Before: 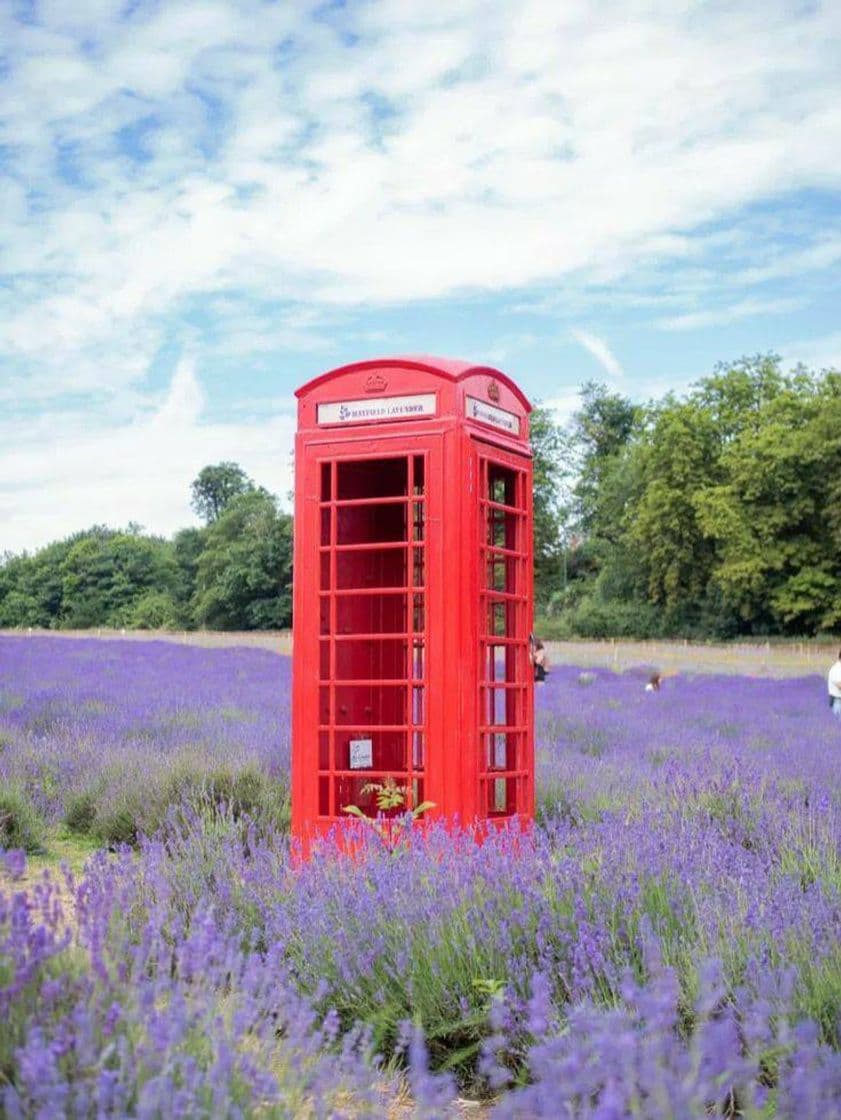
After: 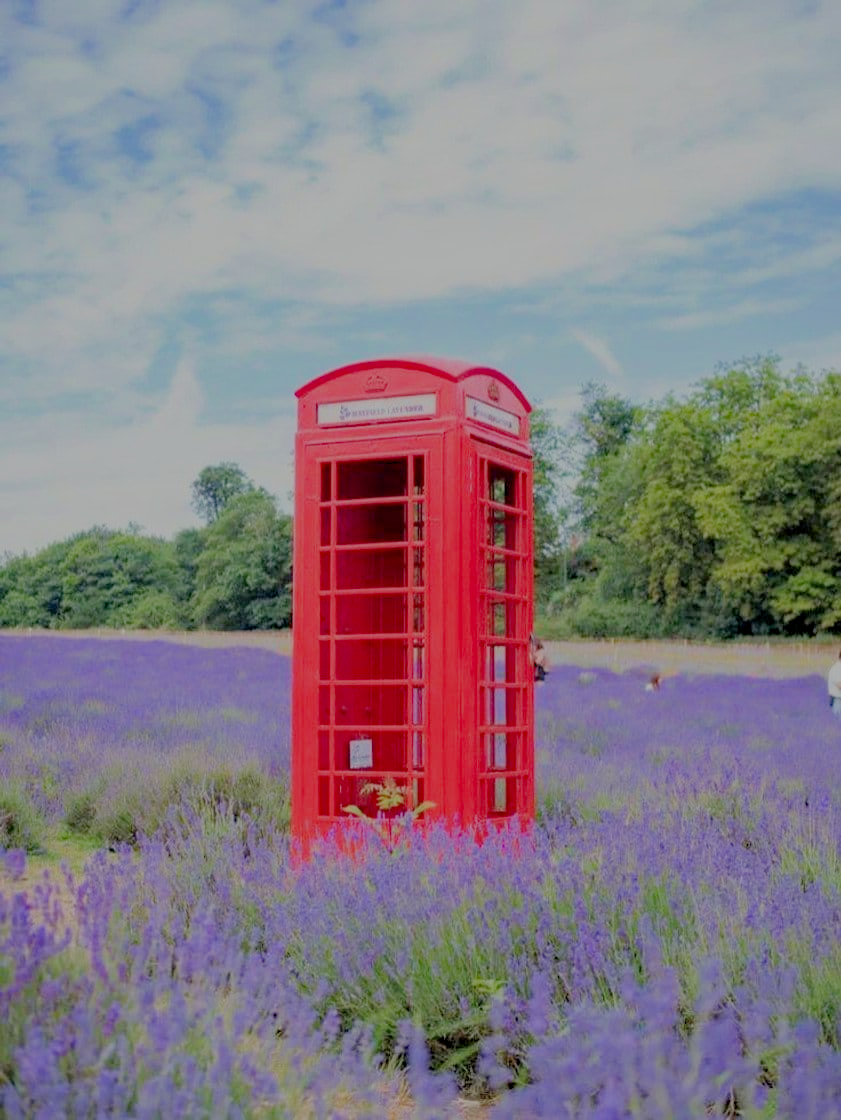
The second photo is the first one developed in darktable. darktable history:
filmic rgb: black relative exposure -7.97 EV, white relative exposure 8.01 EV, target black luminance 0%, hardness 2.45, latitude 75.77%, contrast 0.574, shadows ↔ highlights balance 0.013%, iterations of high-quality reconstruction 10
contrast brightness saturation: contrast 0.087, saturation 0.273
haze removal: compatibility mode true, adaptive false
